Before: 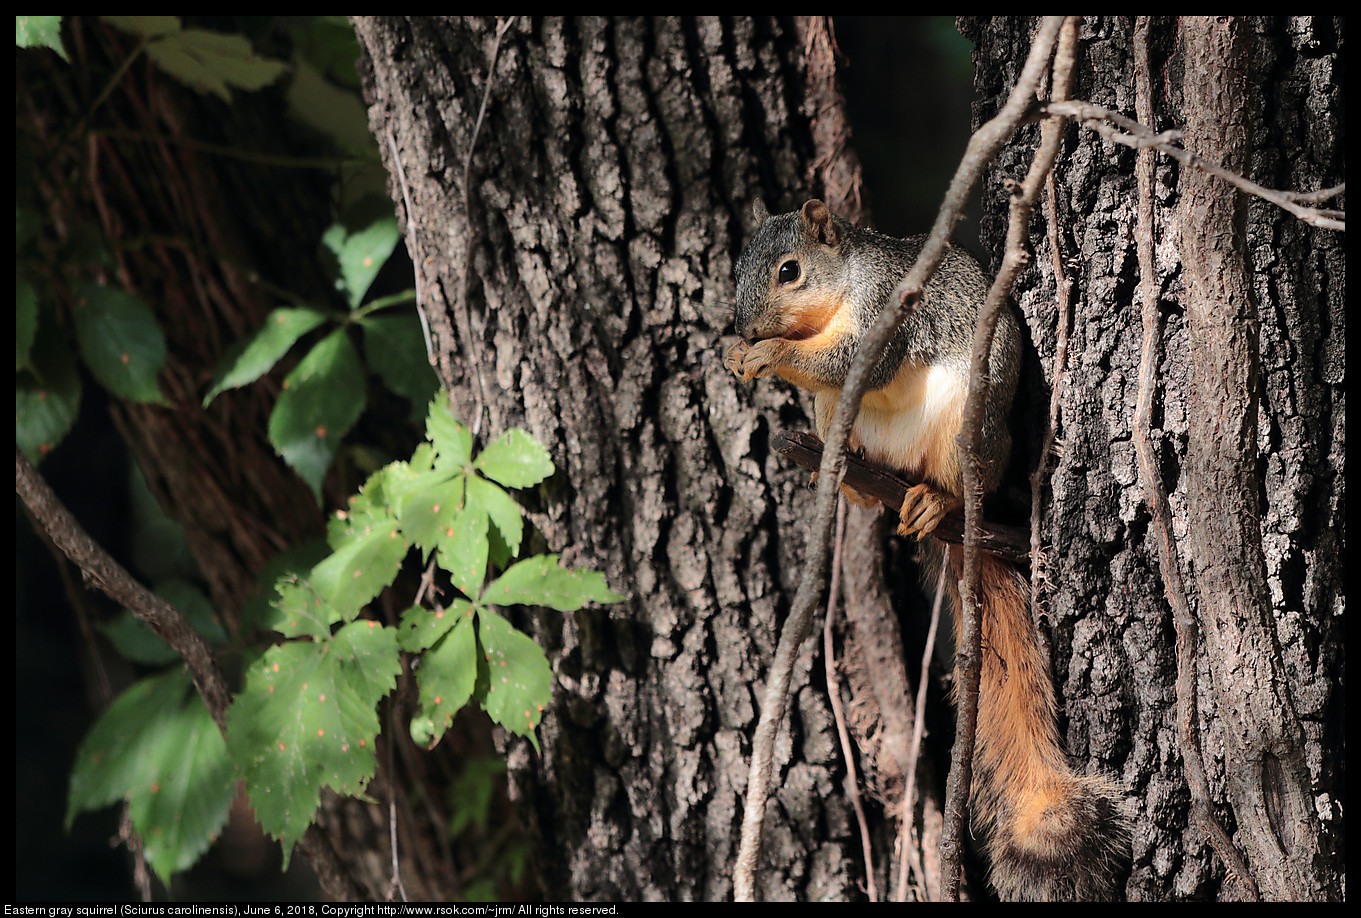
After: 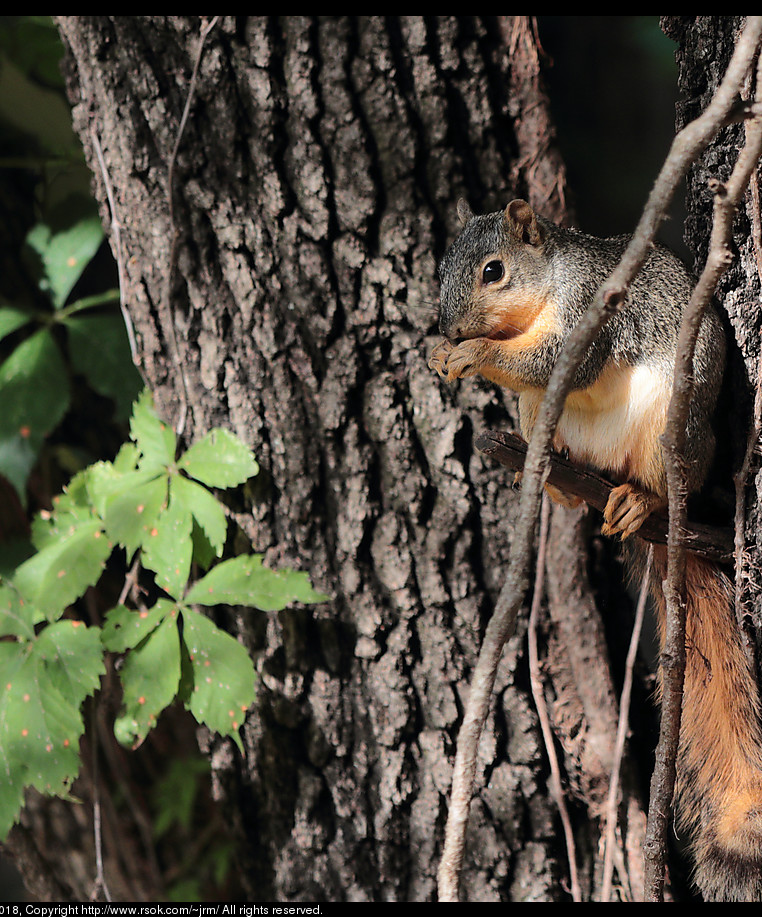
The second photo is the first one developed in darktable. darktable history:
crop: left 21.807%, right 22.128%, bottom 0.006%
